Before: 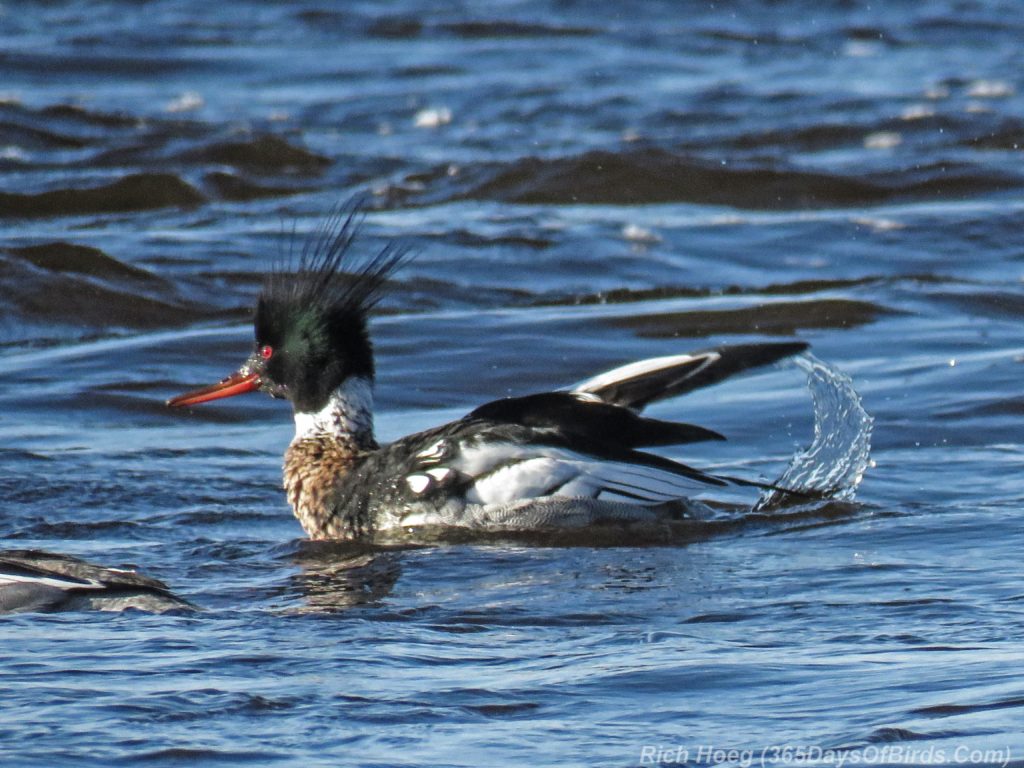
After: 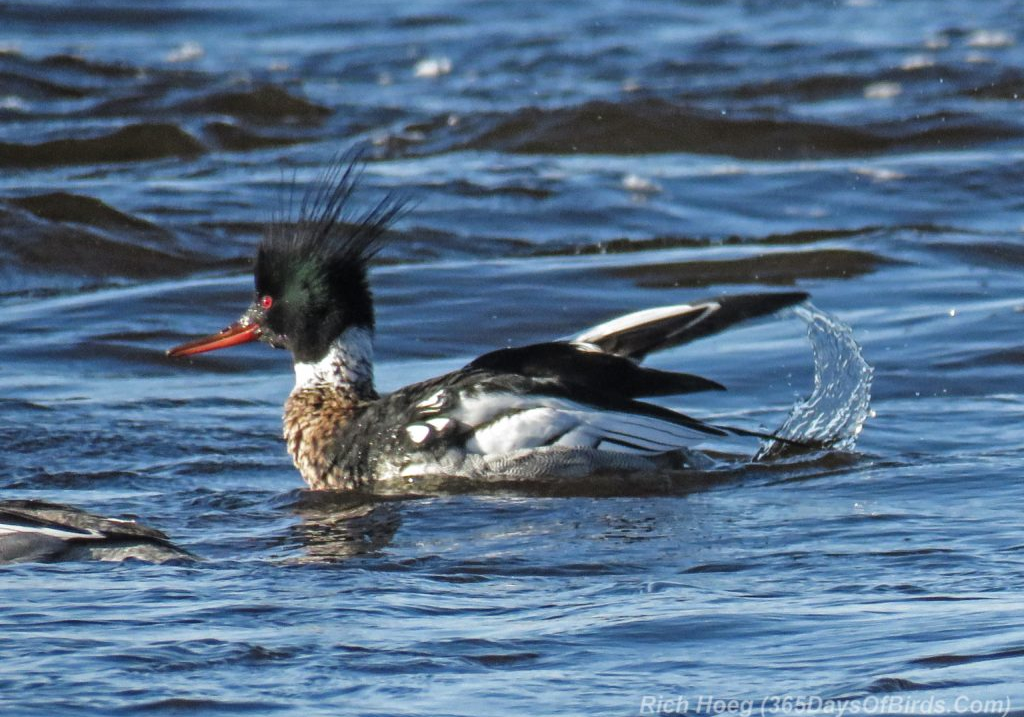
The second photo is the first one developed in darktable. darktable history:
crop and rotate: top 6.552%
